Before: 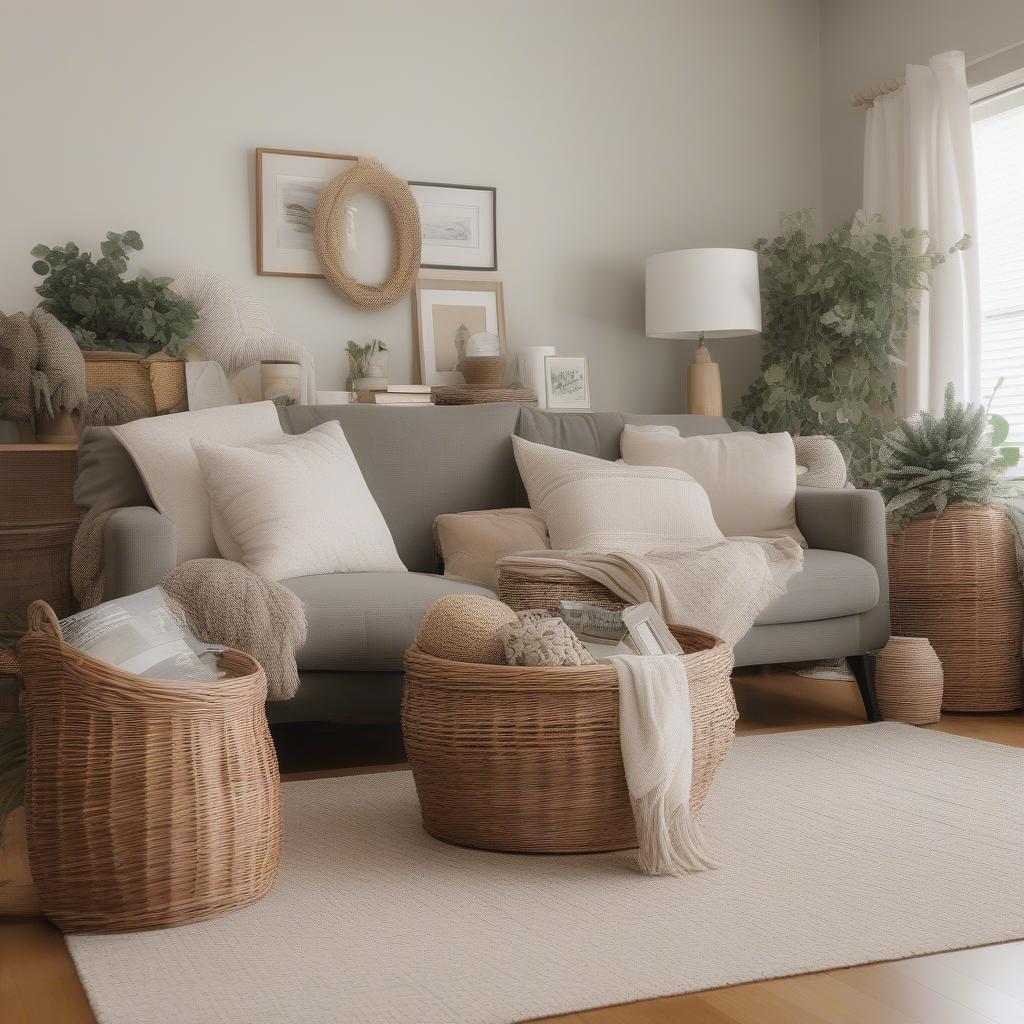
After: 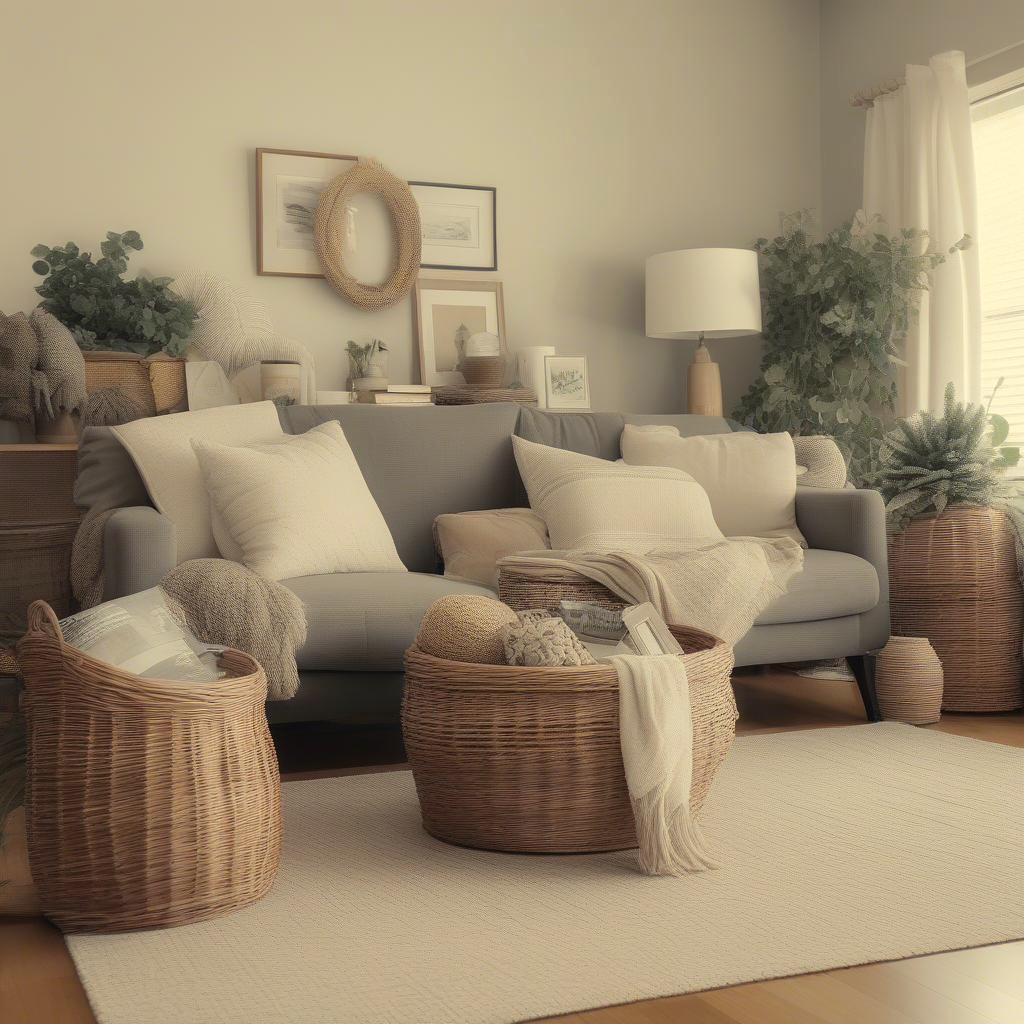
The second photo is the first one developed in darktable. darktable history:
color balance rgb: shadows lift › chroma 2%, shadows lift › hue 263°, highlights gain › chroma 8%, highlights gain › hue 84°, linear chroma grading › global chroma -15%, saturation formula JzAzBz (2021)
rotate and perspective: automatic cropping off
